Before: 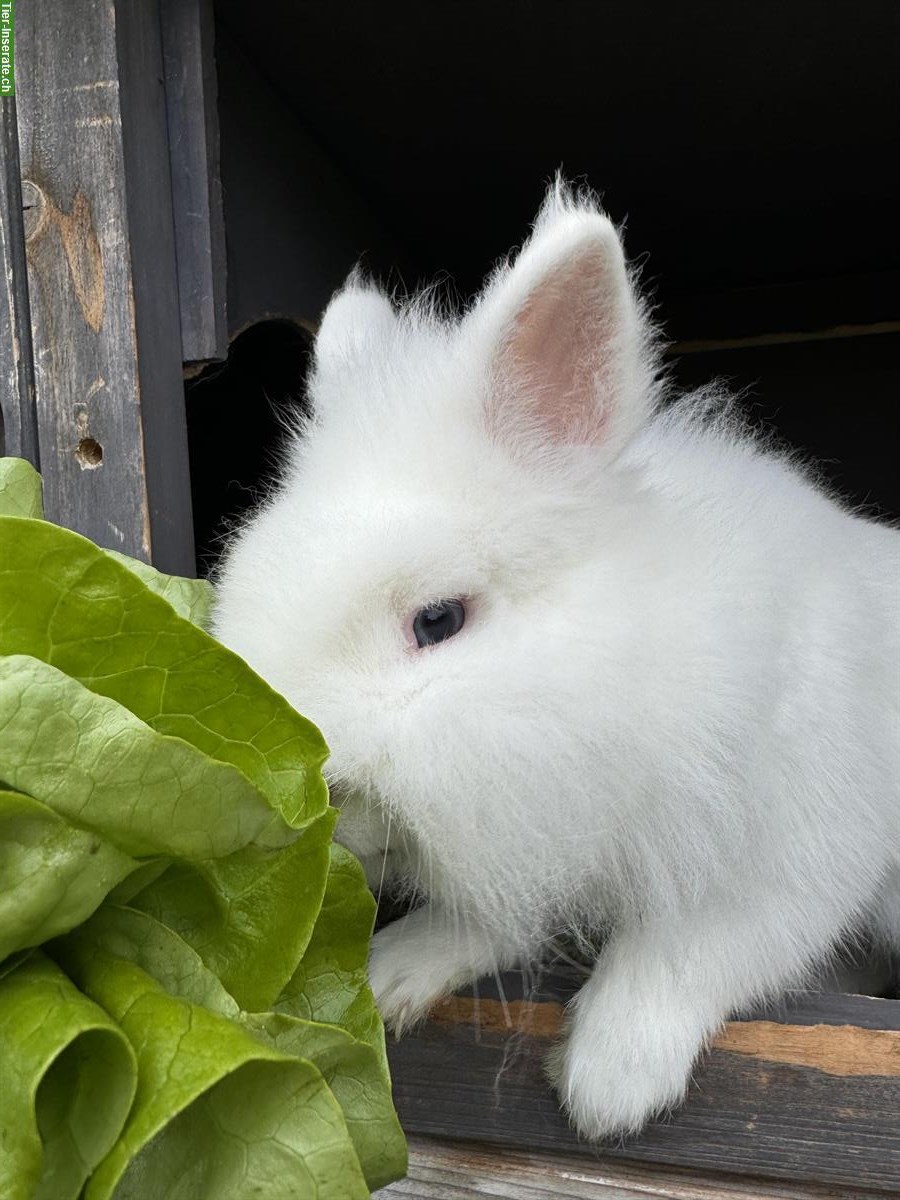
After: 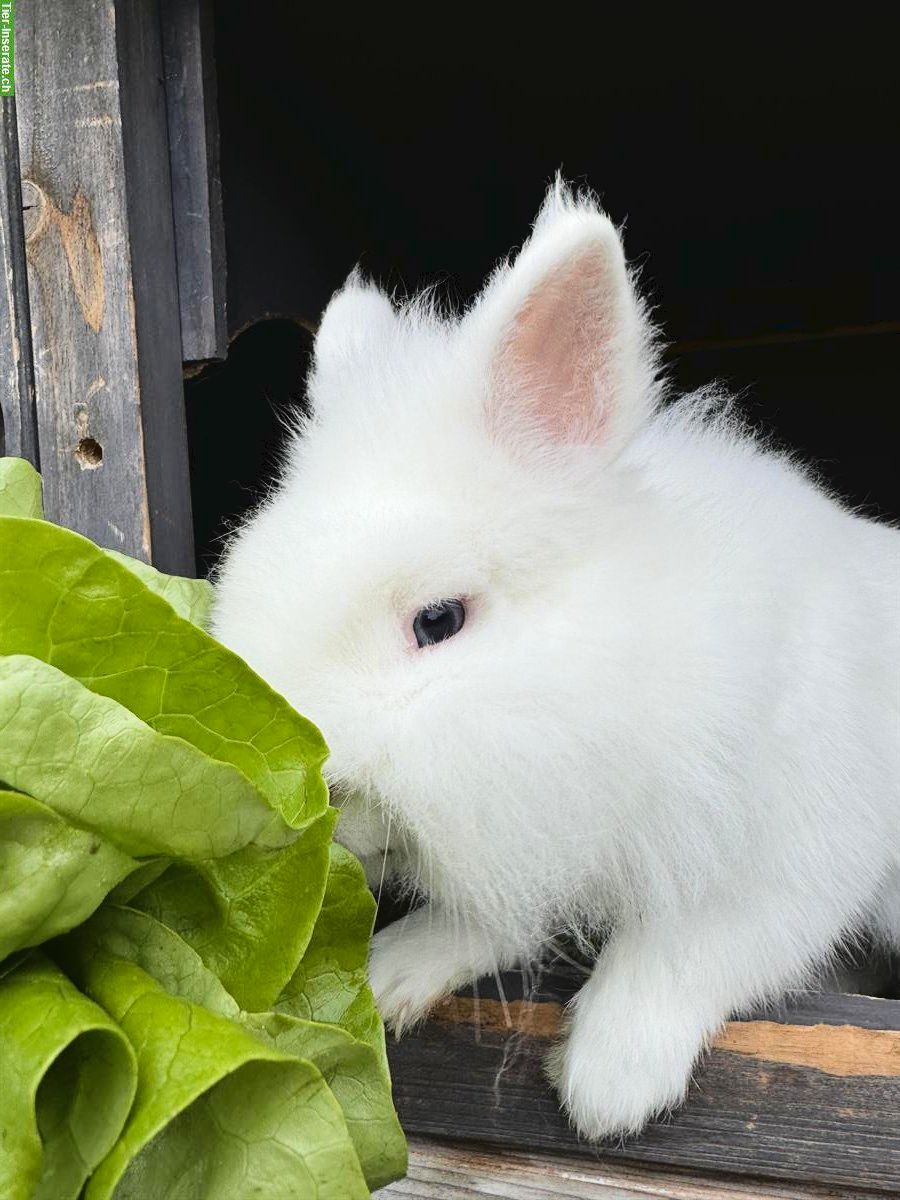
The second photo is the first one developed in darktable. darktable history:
contrast equalizer: octaves 7, y [[0.518, 0.517, 0.501, 0.5, 0.5, 0.5], [0.5 ×6], [0.5 ×6], [0 ×6], [0 ×6]], mix -0.19
tone curve: curves: ch0 [(0, 0) (0.003, 0.044) (0.011, 0.045) (0.025, 0.048) (0.044, 0.051) (0.069, 0.065) (0.1, 0.08) (0.136, 0.108) (0.177, 0.152) (0.224, 0.216) (0.277, 0.305) (0.335, 0.392) (0.399, 0.481) (0.468, 0.579) (0.543, 0.658) (0.623, 0.729) (0.709, 0.8) (0.801, 0.867) (0.898, 0.93) (1, 1)], color space Lab, linked channels, preserve colors none
